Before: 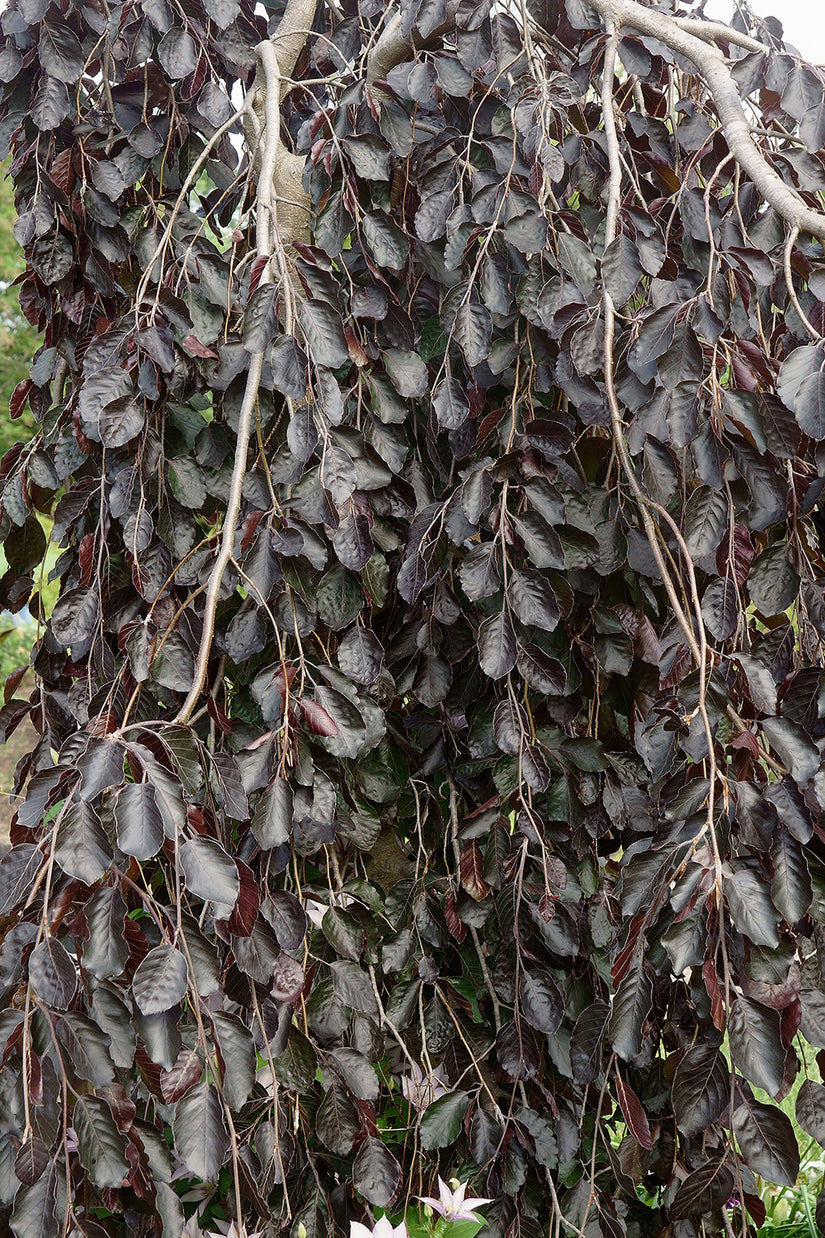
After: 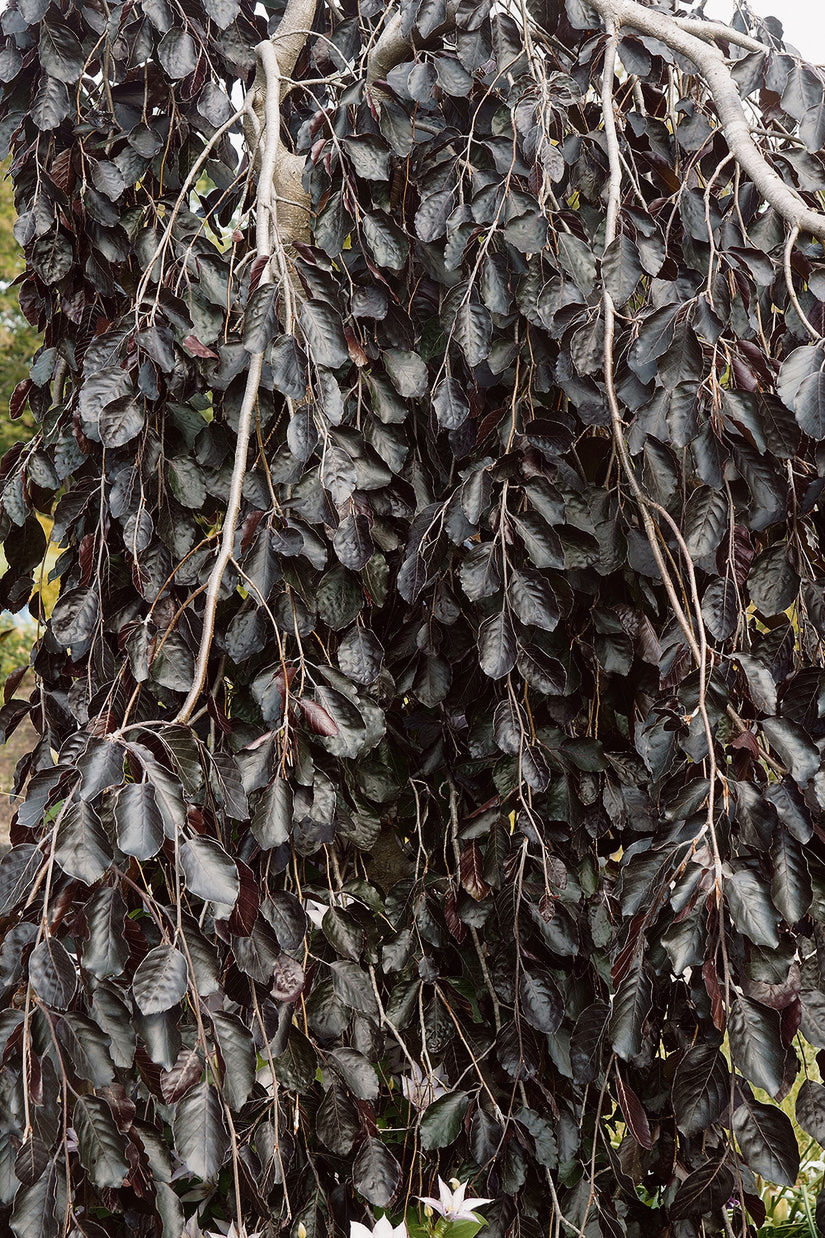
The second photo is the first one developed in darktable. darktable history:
tone curve: curves: ch0 [(0, 0) (0.003, 0.012) (0.011, 0.015) (0.025, 0.02) (0.044, 0.032) (0.069, 0.044) (0.1, 0.063) (0.136, 0.085) (0.177, 0.121) (0.224, 0.159) (0.277, 0.207) (0.335, 0.261) (0.399, 0.328) (0.468, 0.41) (0.543, 0.506) (0.623, 0.609) (0.709, 0.719) (0.801, 0.82) (0.898, 0.907) (1, 1)], preserve colors none
color look up table: target L [96.6, 77.42, 87.42, 78.21, 70.94, 85.97, 72.7, 72.92, 74.8, 63.61, 58.09, 61.02, 43.32, 40.42, 43.67, 6.78, 200.45, 82.5, 71.34, 64.21, 55.06, 58.37, 45.48, 46.12, 38.68, 31.09, 26.99, 15.15, 91.32, 82.05, 72.07, 63.14, 62.98, 62.87, 52.42, 50.34, 47.1, 36.68, 32.41, 34.44, 21.64, 11.56, 6.46, 1.515, 94.34, 68.19, 61.27, 53.39, 30.9], target a [0.542, 20.41, 3.653, 9.325, -8.769, -39.66, -25.31, 17.23, -19.5, -6.786, -36.11, -0.352, -29.46, -8.839, -16.46, -7.316, 0, 19.28, 28.52, 43.66, 14.61, 21.96, 30.62, 51.59, 48.69, 5.979, 32.78, 30.56, 5.193, 29.2, 2.105, 47.46, 50.42, 10.3, 27.32, 15.17, 40.78, 27.07, 13.51, 13.42, 32.47, 19.36, 20.26, 5.929, -8.509, -12.89, -30.18, -18.17, -2.457], target b [3.434, 65.81, 37.22, 64.13, 57.76, 2.728, 53.94, 58.53, 25.48, 53.49, 36.76, 15.27, 37.09, 39.68, 10.89, 10.21, 0, 7.294, 49.08, 22.56, 40.15, 10.36, 40.43, 46.25, 10.27, 3.615, 32.32, 13.32, -3.37, -18.73, -12.43, -37.77, -1.337, -41.9, -13.39, -59.34, -26.64, -55.39, -31.1, -43.39, -29.21, -42.49, -22.54, -4.798, -3.126, -37.9, 0.379, -12.48, -23.75], num patches 49
